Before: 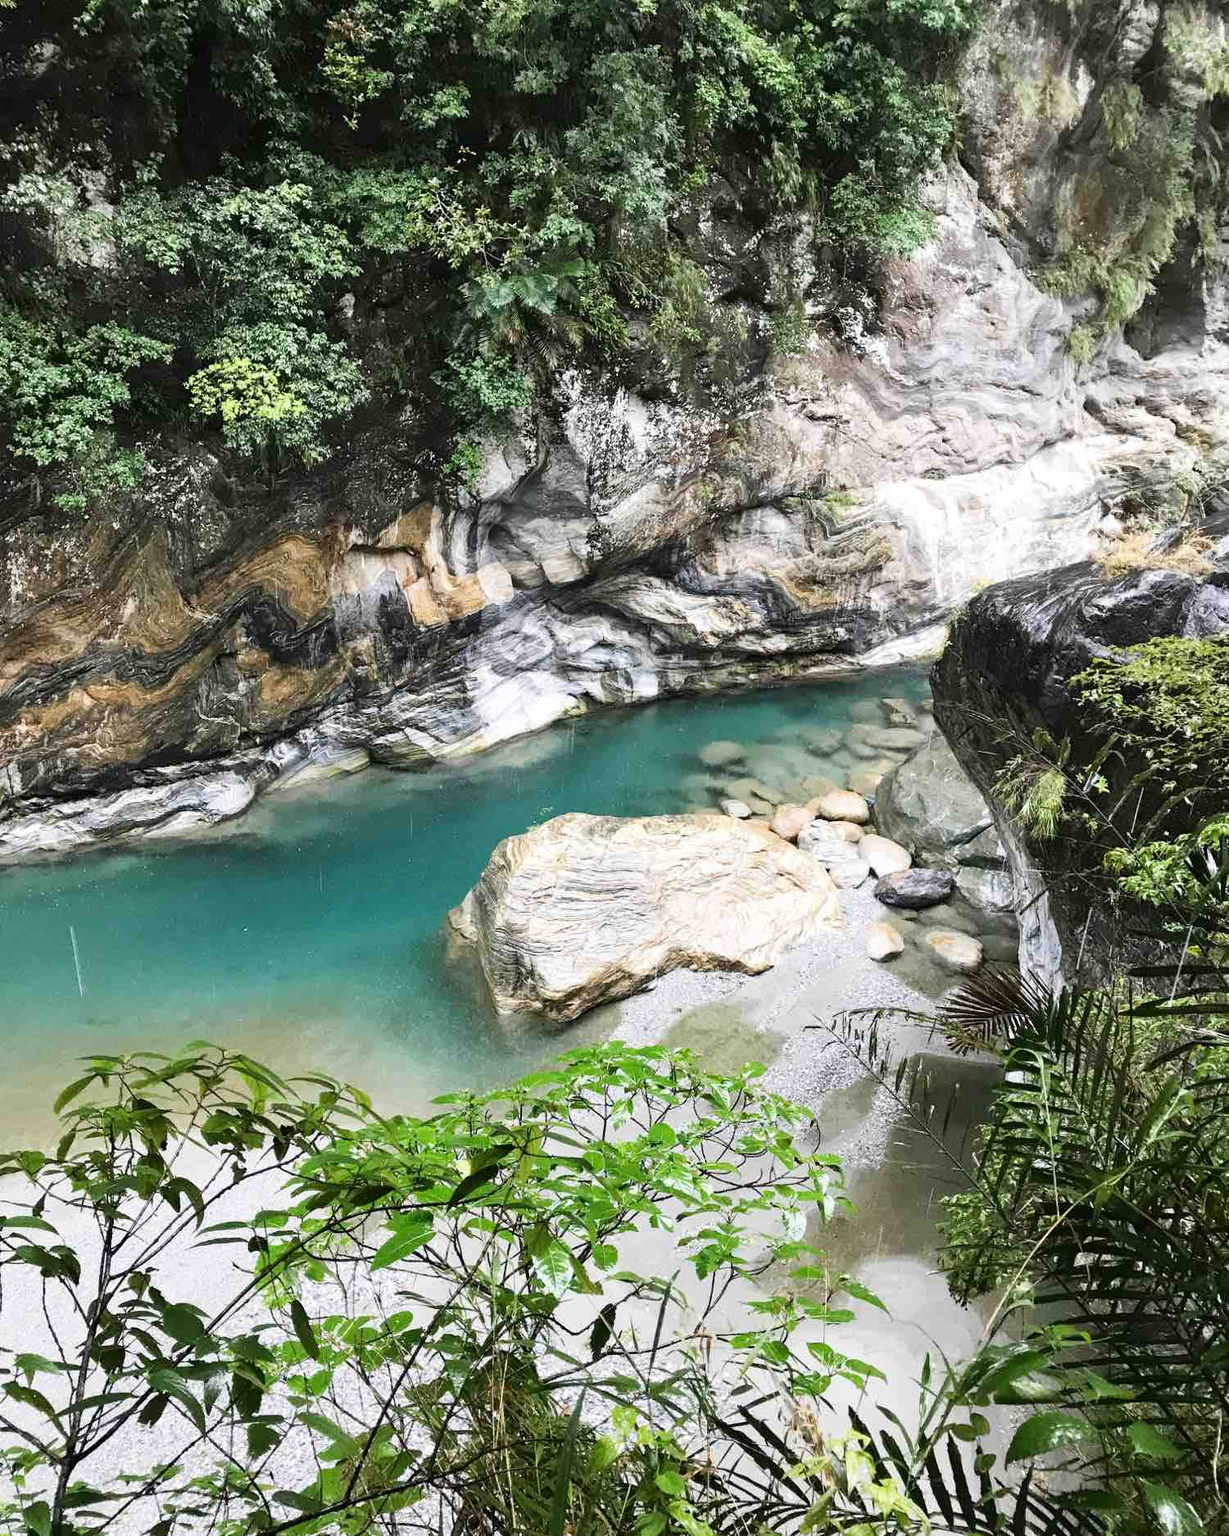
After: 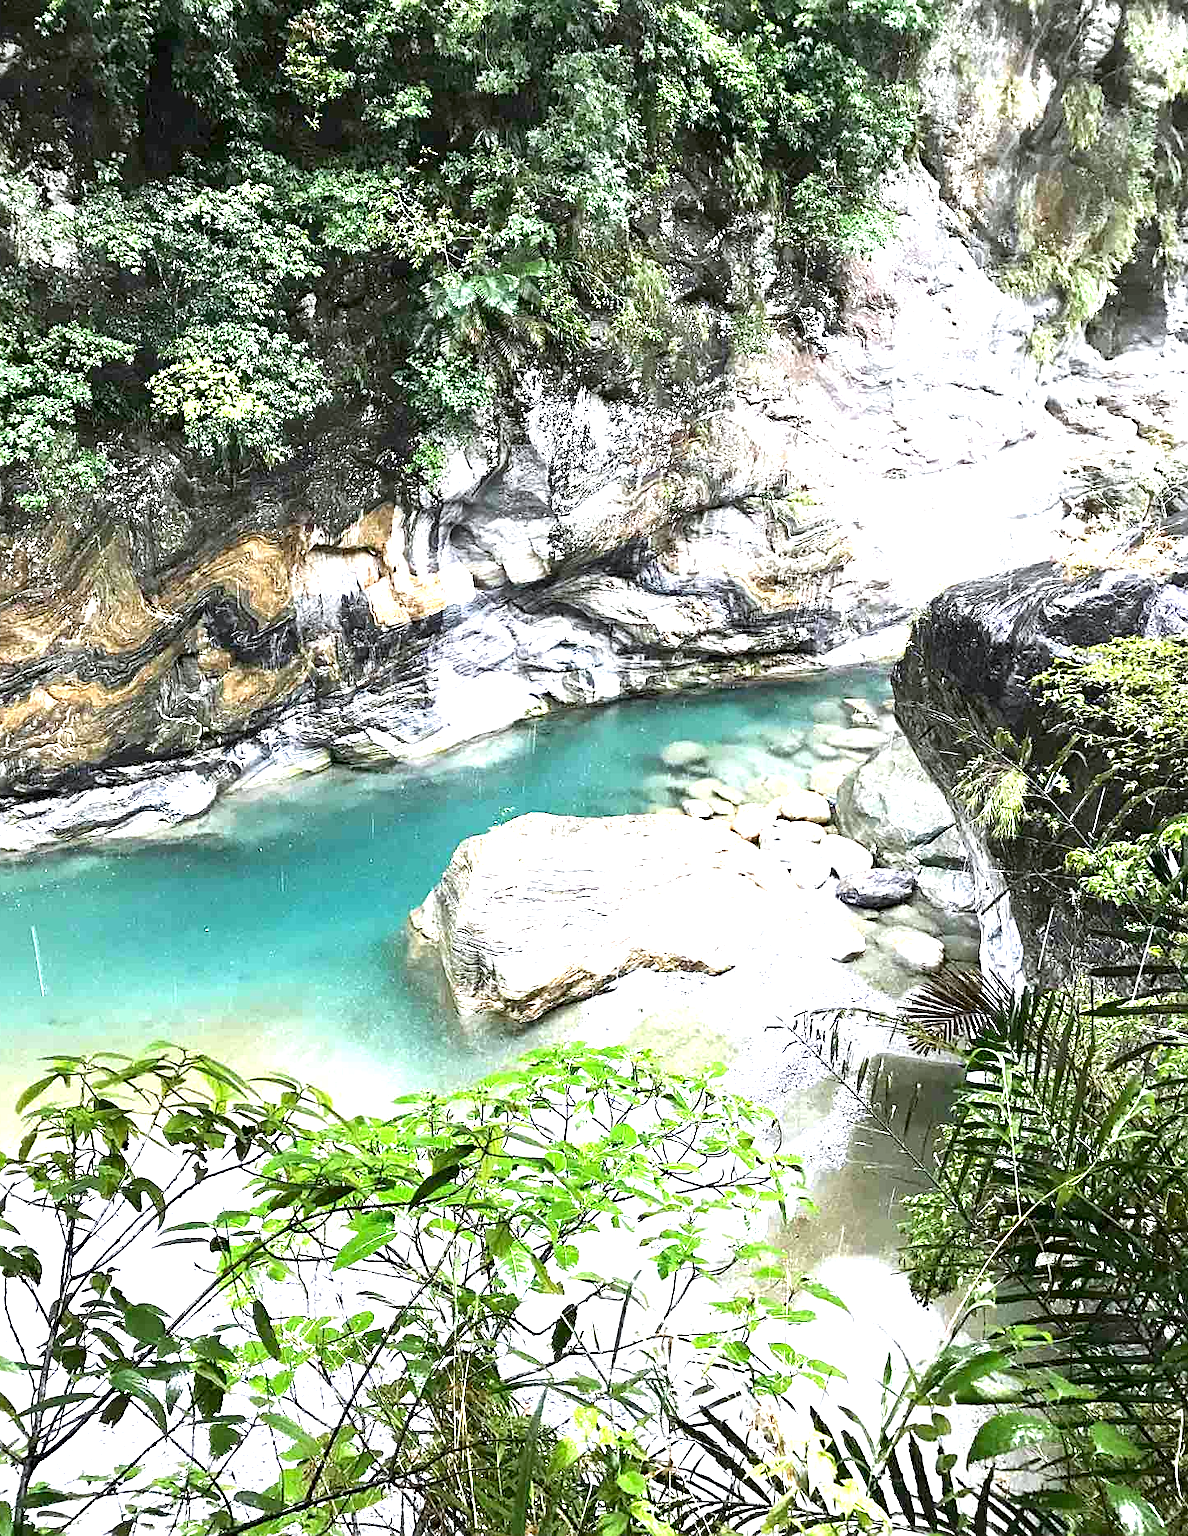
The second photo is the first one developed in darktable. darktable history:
crop and rotate: left 3.238%
sharpen: on, module defaults
white balance: red 0.98, blue 1.034
exposure: black level correction 0.001, exposure 1.3 EV, compensate highlight preservation false
